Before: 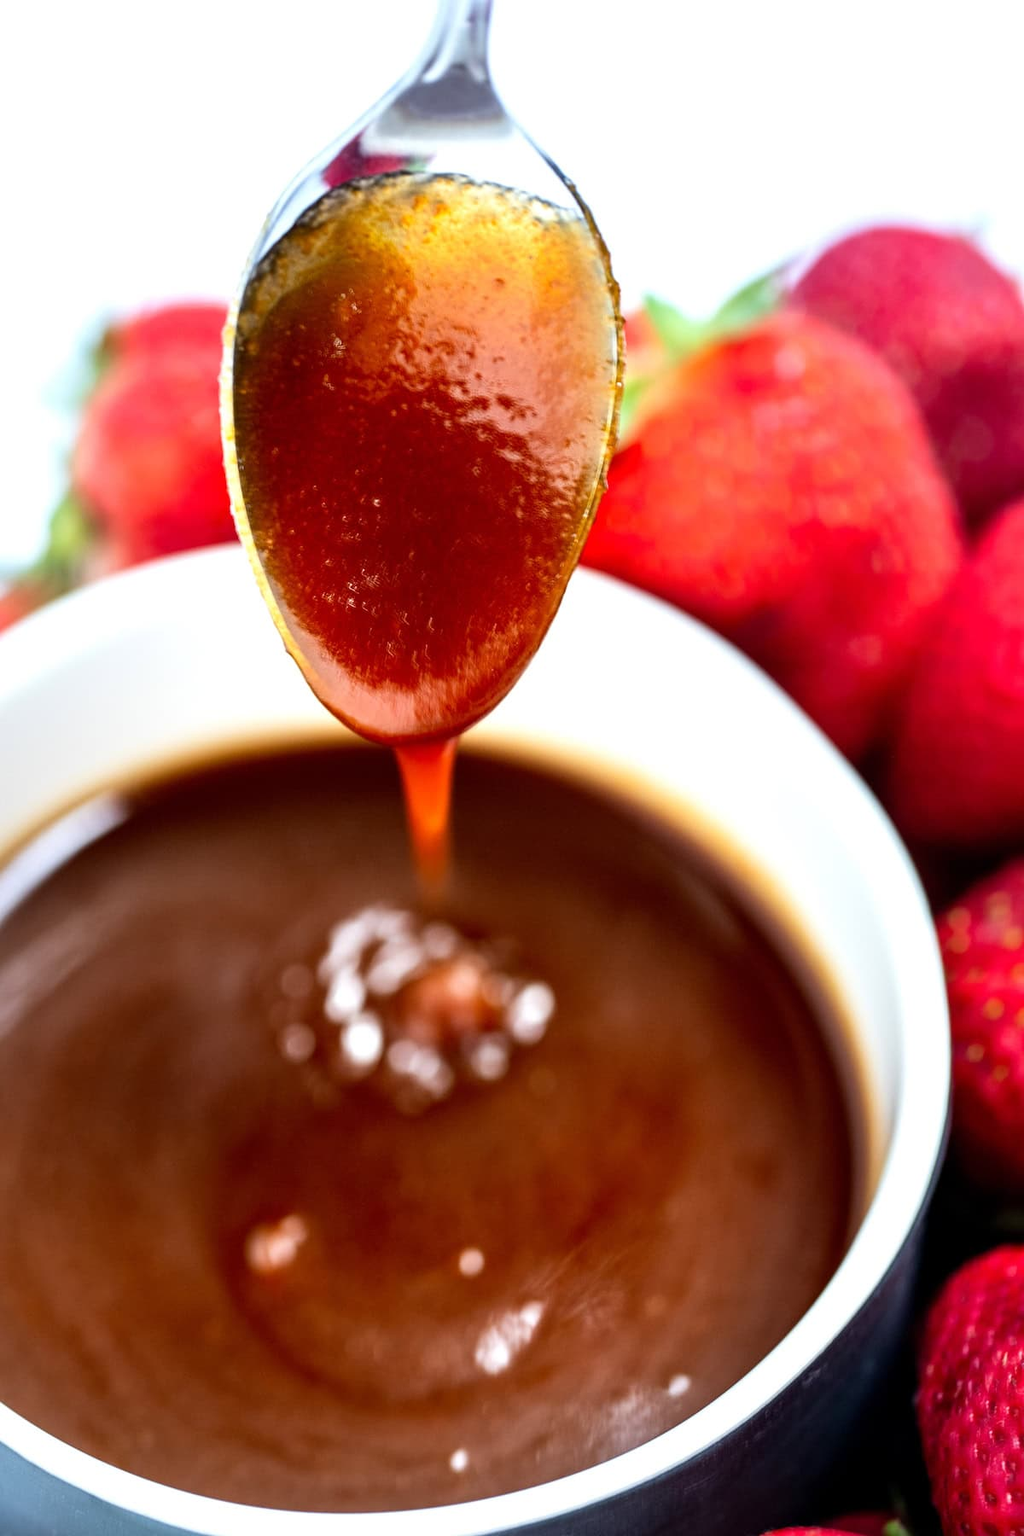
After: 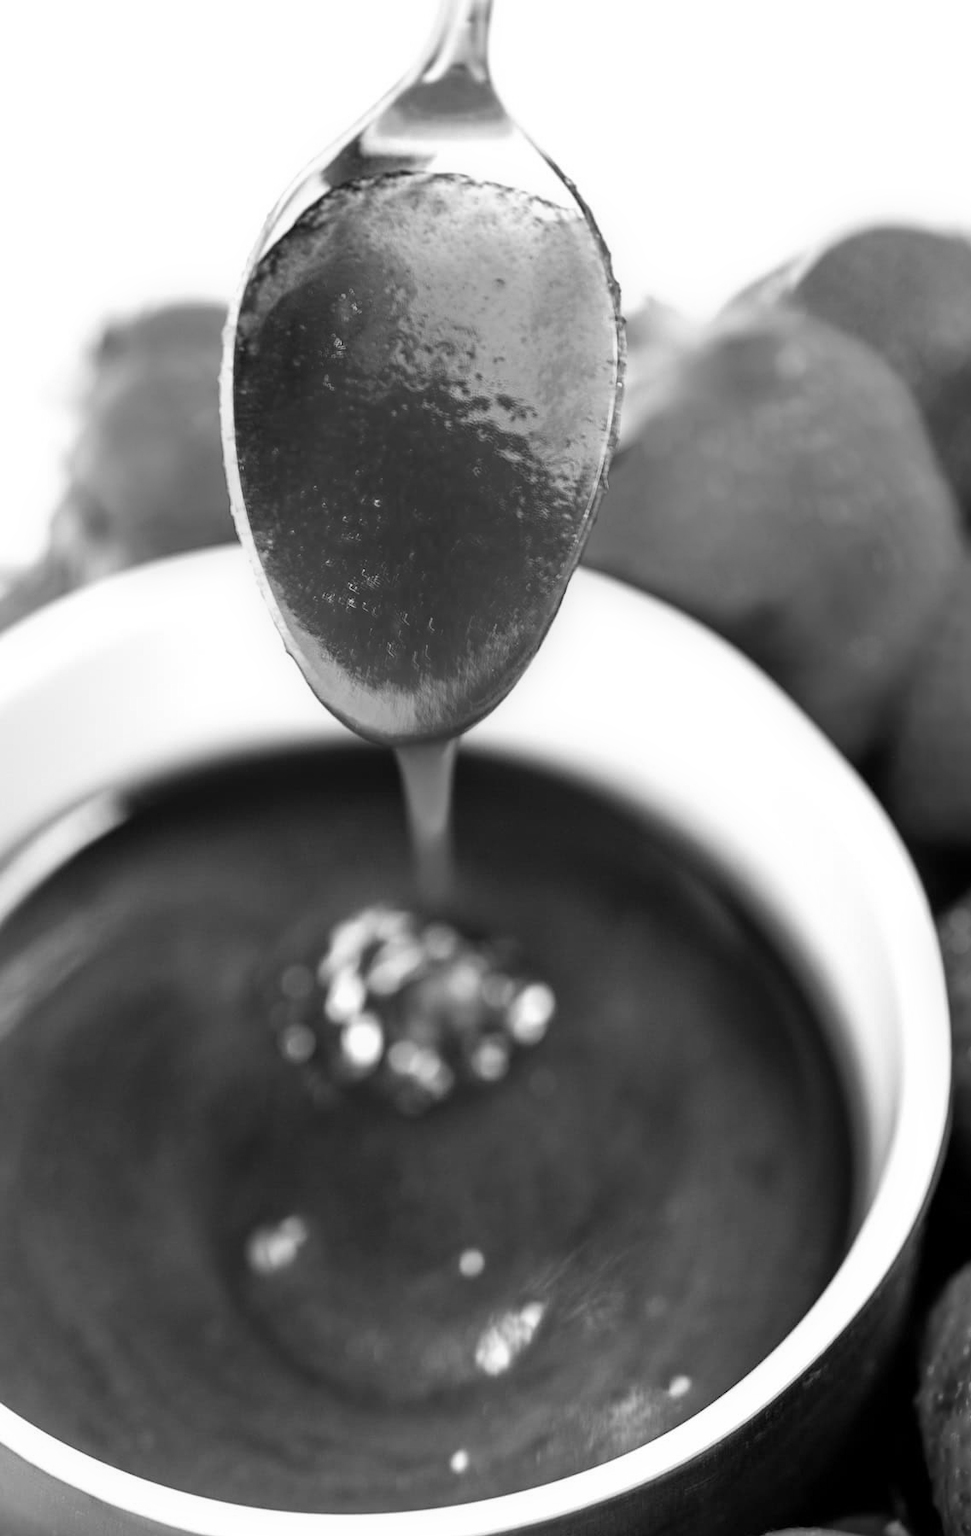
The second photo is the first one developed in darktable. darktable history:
monochrome: size 1
crop and rotate: right 5.167%
